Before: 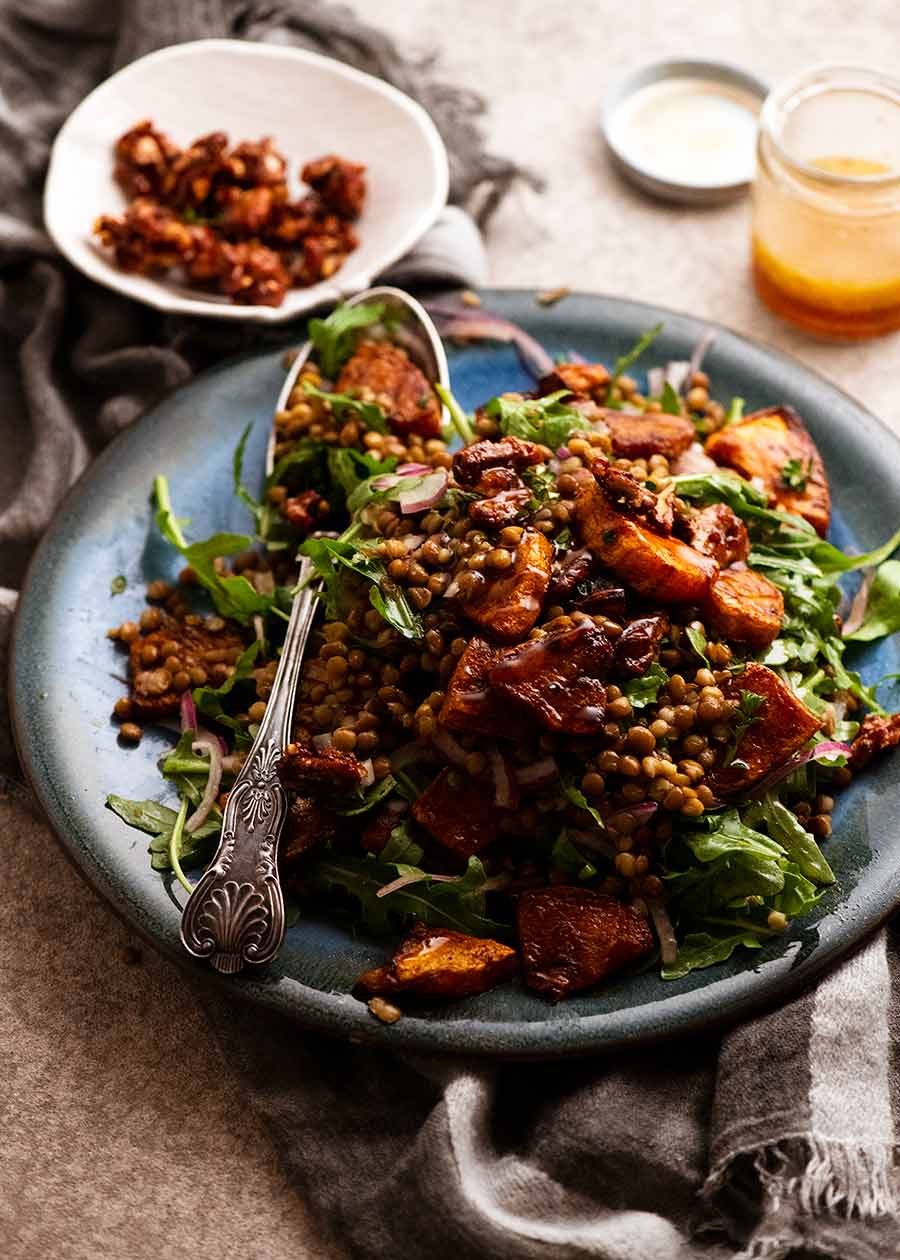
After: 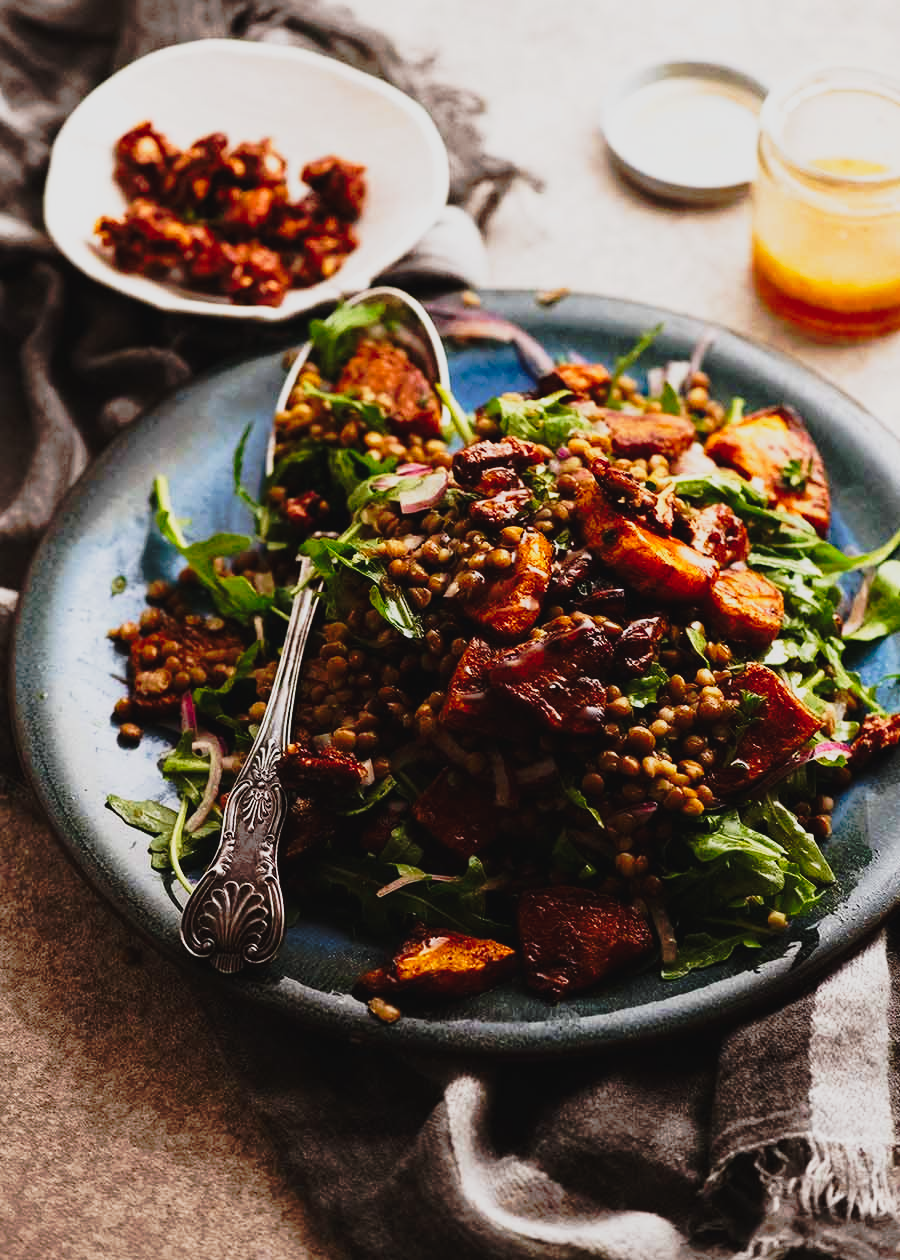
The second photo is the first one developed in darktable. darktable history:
tone curve: curves: ch0 [(0, 0.032) (0.094, 0.08) (0.265, 0.208) (0.41, 0.417) (0.498, 0.496) (0.638, 0.673) (0.819, 0.841) (0.96, 0.899)]; ch1 [(0, 0) (0.161, 0.092) (0.37, 0.302) (0.417, 0.434) (0.495, 0.498) (0.576, 0.589) (0.725, 0.765) (1, 1)]; ch2 [(0, 0) (0.352, 0.403) (0.45, 0.469) (0.521, 0.515) (0.59, 0.579) (1, 1)], preserve colors none
